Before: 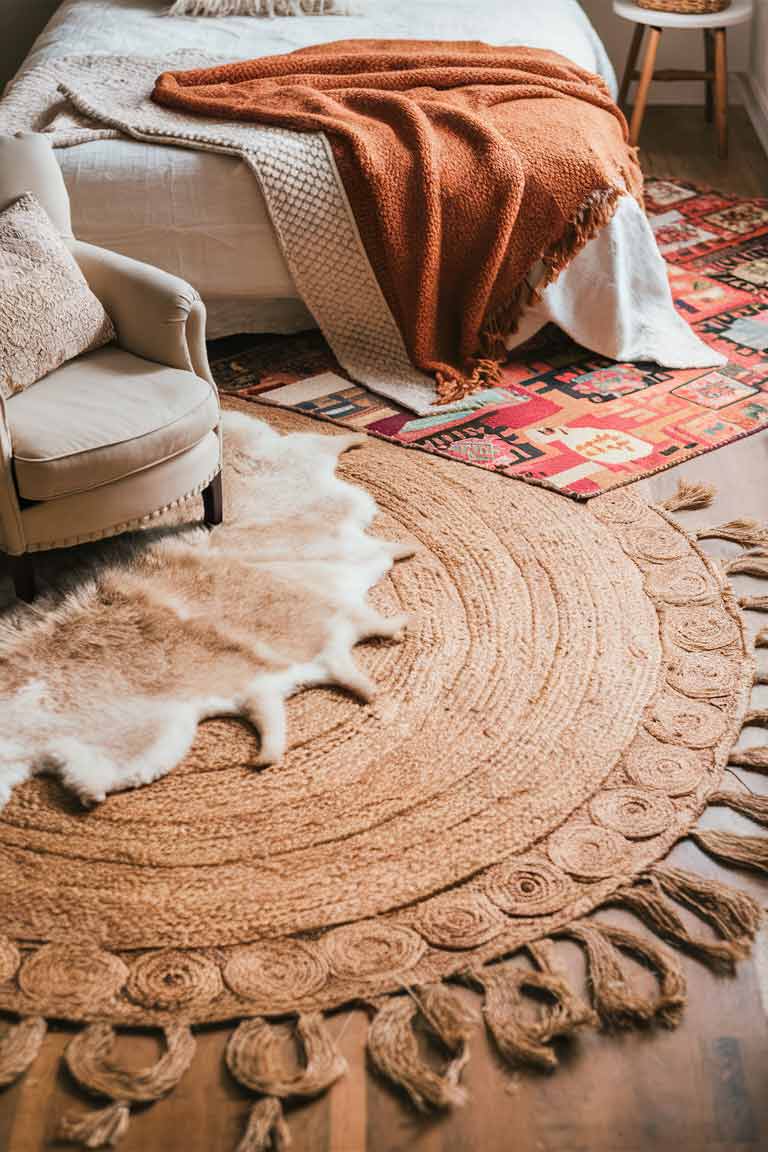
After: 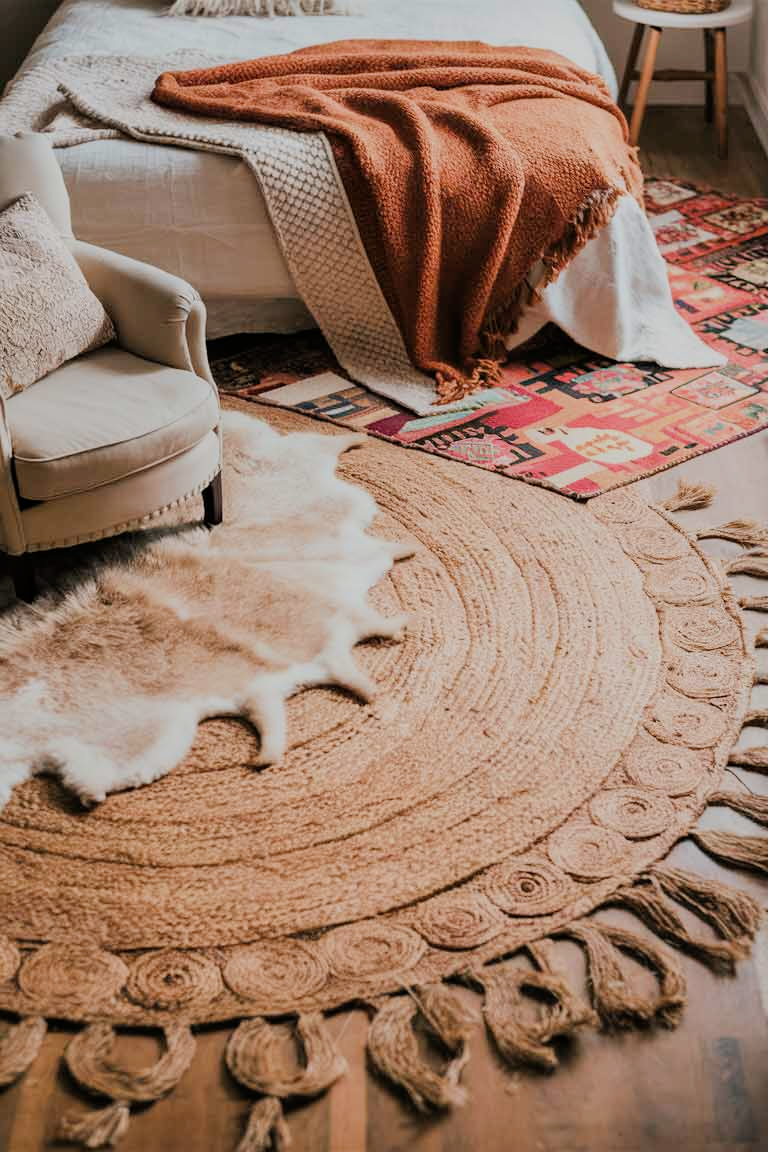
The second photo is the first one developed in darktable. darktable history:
filmic rgb: black relative exposure -7.65 EV, white relative exposure 4.56 EV, threshold 5.96 EV, hardness 3.61, iterations of high-quality reconstruction 10, enable highlight reconstruction true
